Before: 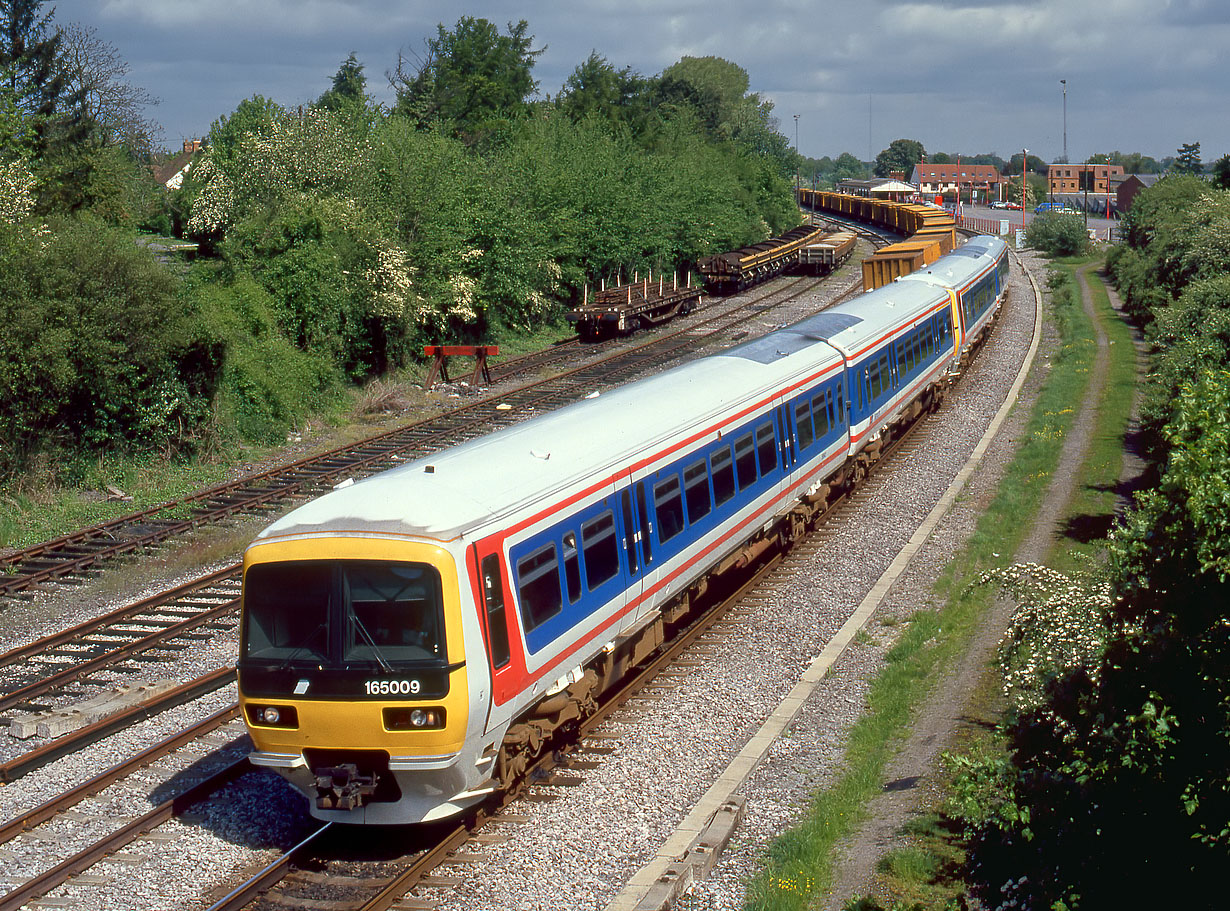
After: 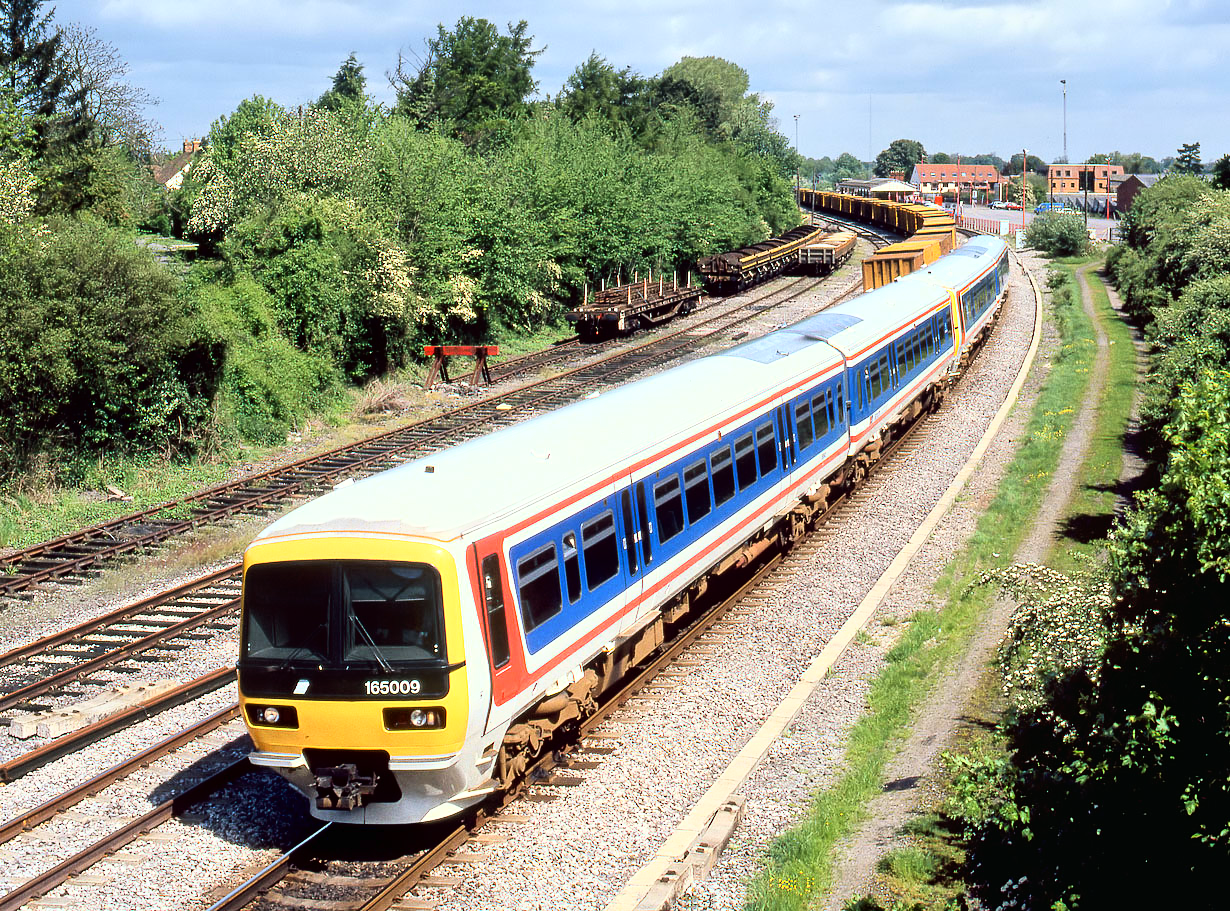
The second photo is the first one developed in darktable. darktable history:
shadows and highlights: shadows 2.69, highlights -16.2, soften with gaussian
base curve: curves: ch0 [(0, 0) (0.007, 0.004) (0.027, 0.03) (0.046, 0.07) (0.207, 0.54) (0.442, 0.872) (0.673, 0.972) (1, 1)]
